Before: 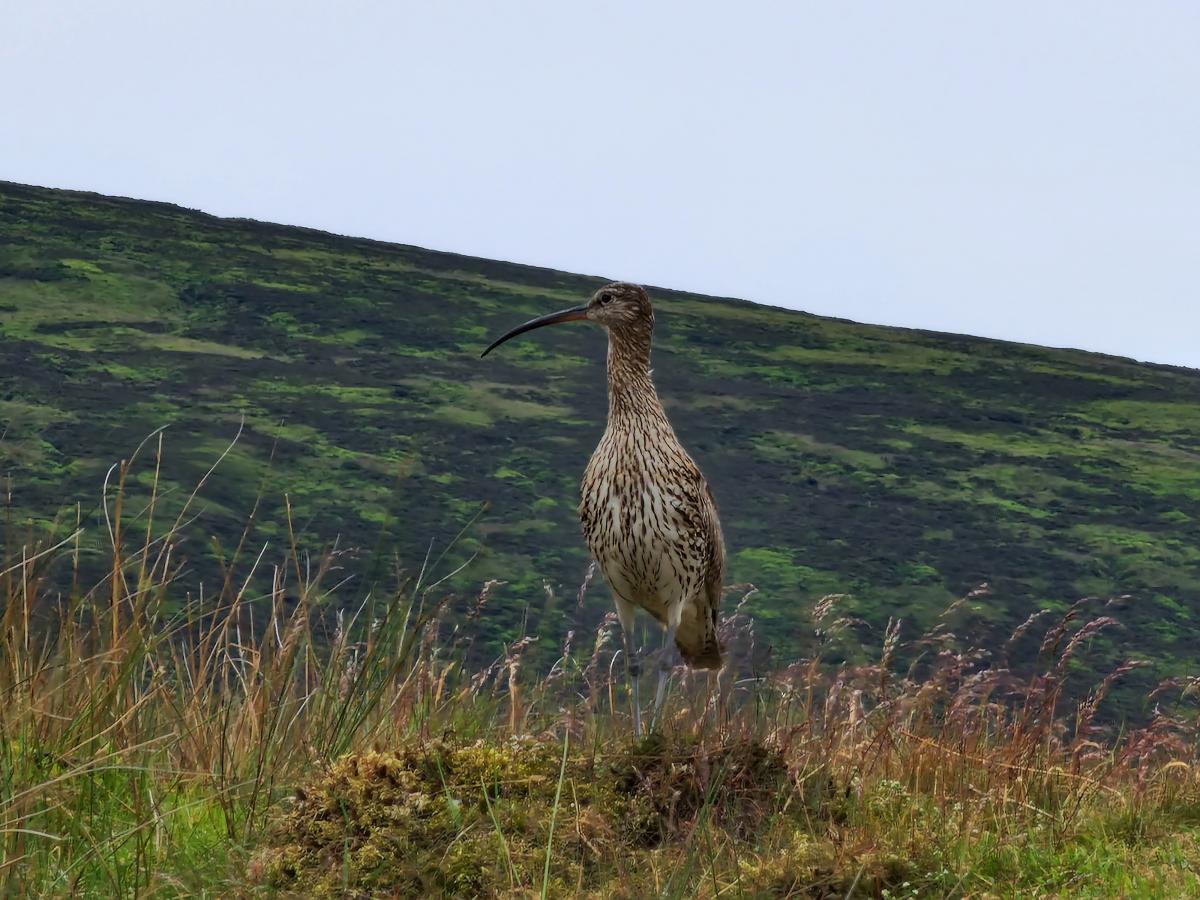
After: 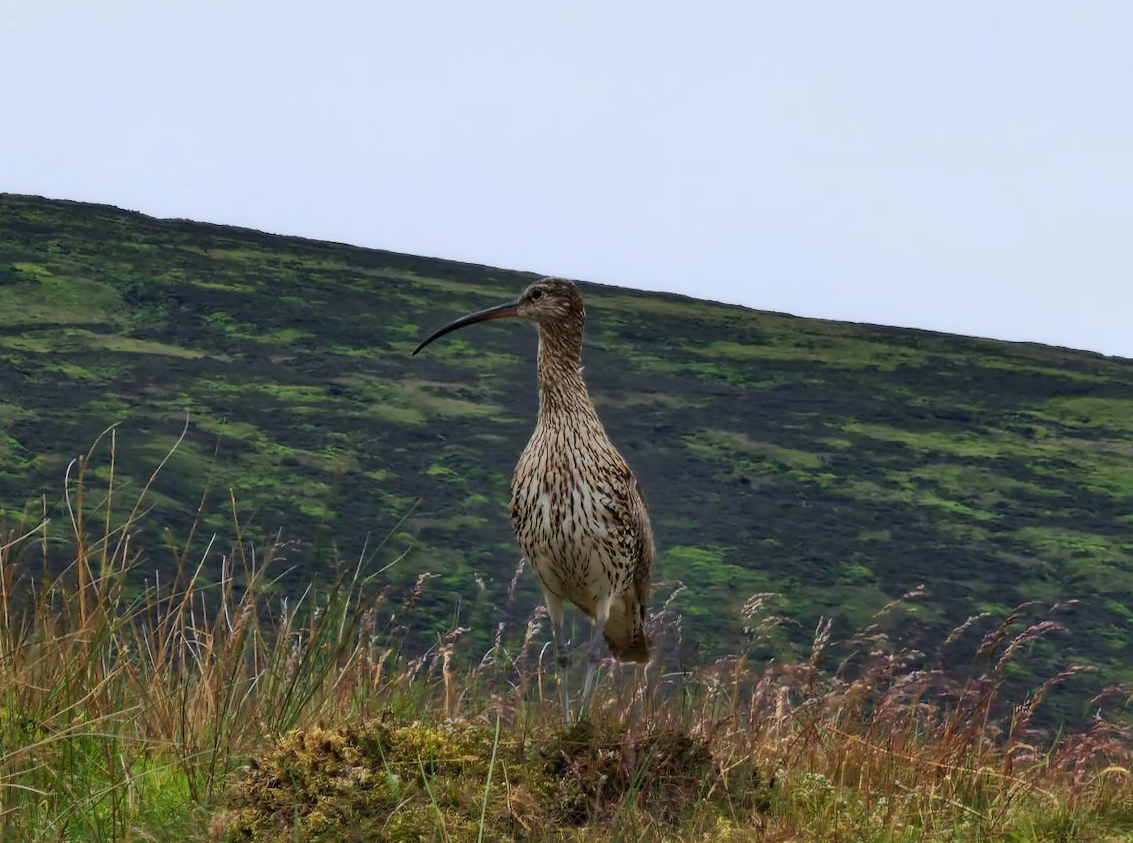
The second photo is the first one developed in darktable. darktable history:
rotate and perspective: rotation 0.062°, lens shift (vertical) 0.115, lens shift (horizontal) -0.133, crop left 0.047, crop right 0.94, crop top 0.061, crop bottom 0.94
contrast brightness saturation: contrast 0.05
